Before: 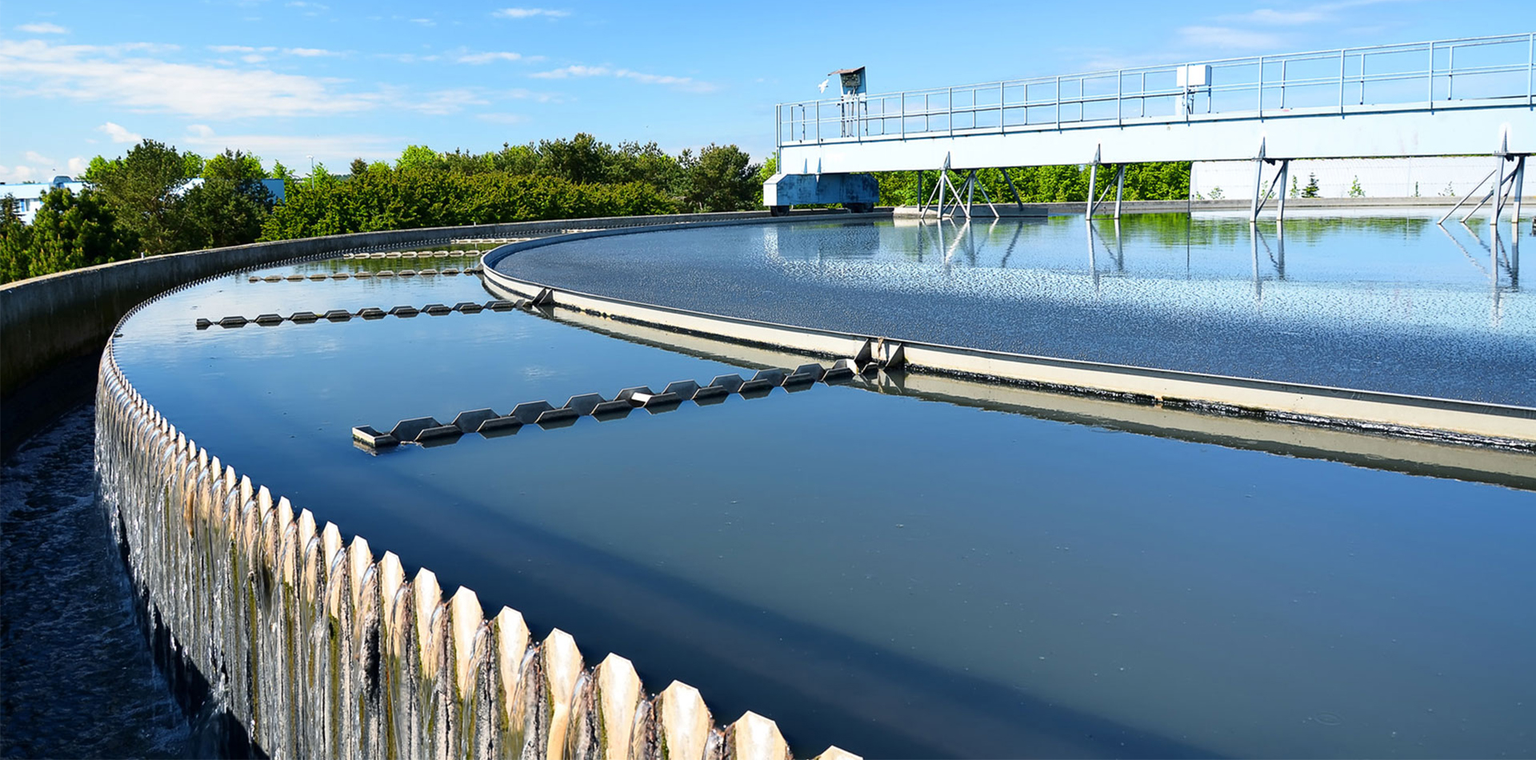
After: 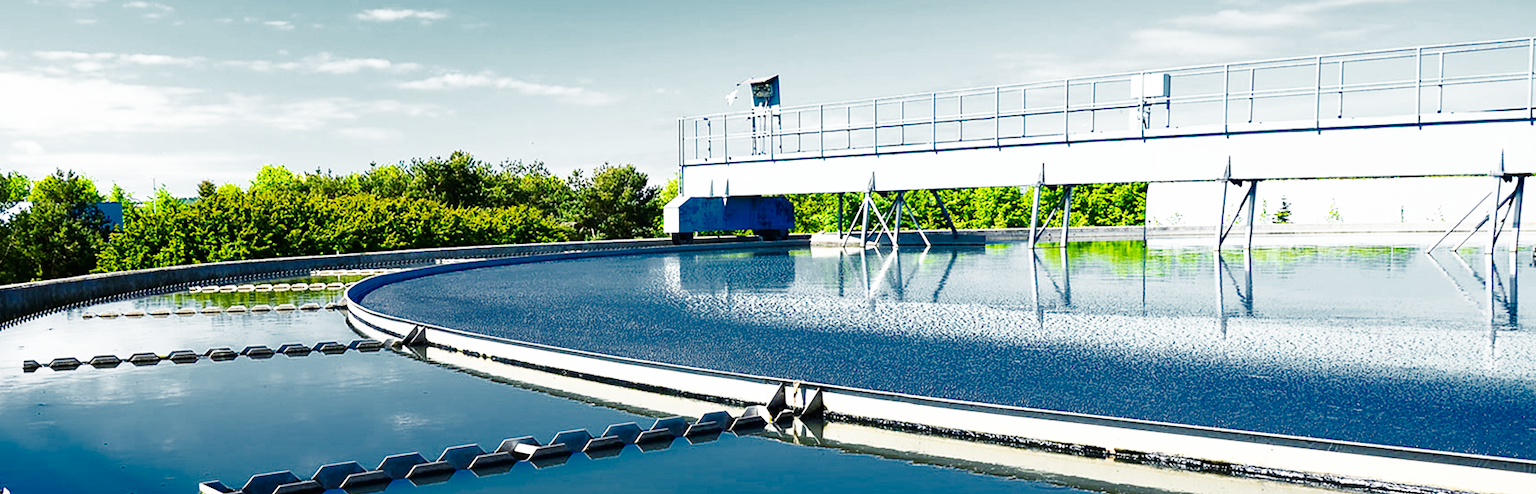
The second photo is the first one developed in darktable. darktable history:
crop and rotate: left 11.49%, bottom 42.411%
base curve: curves: ch0 [(0, 0) (0.007, 0.004) (0.027, 0.03) (0.046, 0.07) (0.207, 0.54) (0.442, 0.872) (0.673, 0.972) (1, 1)], preserve colors none
color zones: curves: ch0 [(0, 0.497) (0.143, 0.5) (0.286, 0.5) (0.429, 0.483) (0.571, 0.116) (0.714, -0.006) (0.857, 0.28) (1, 0.497)]
